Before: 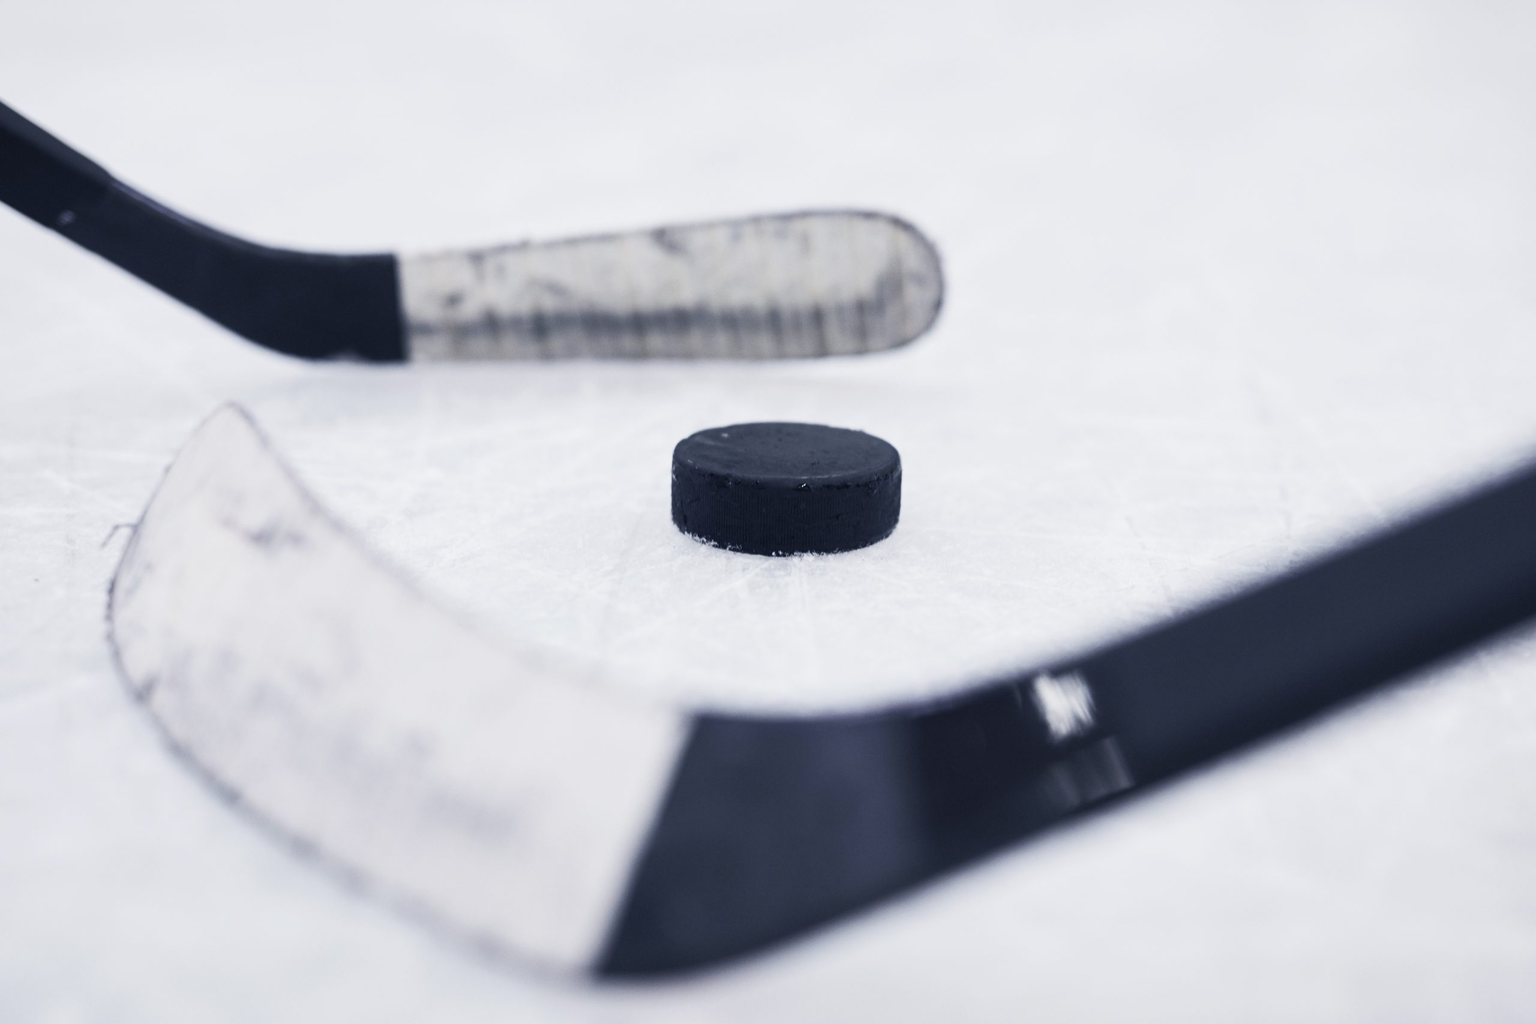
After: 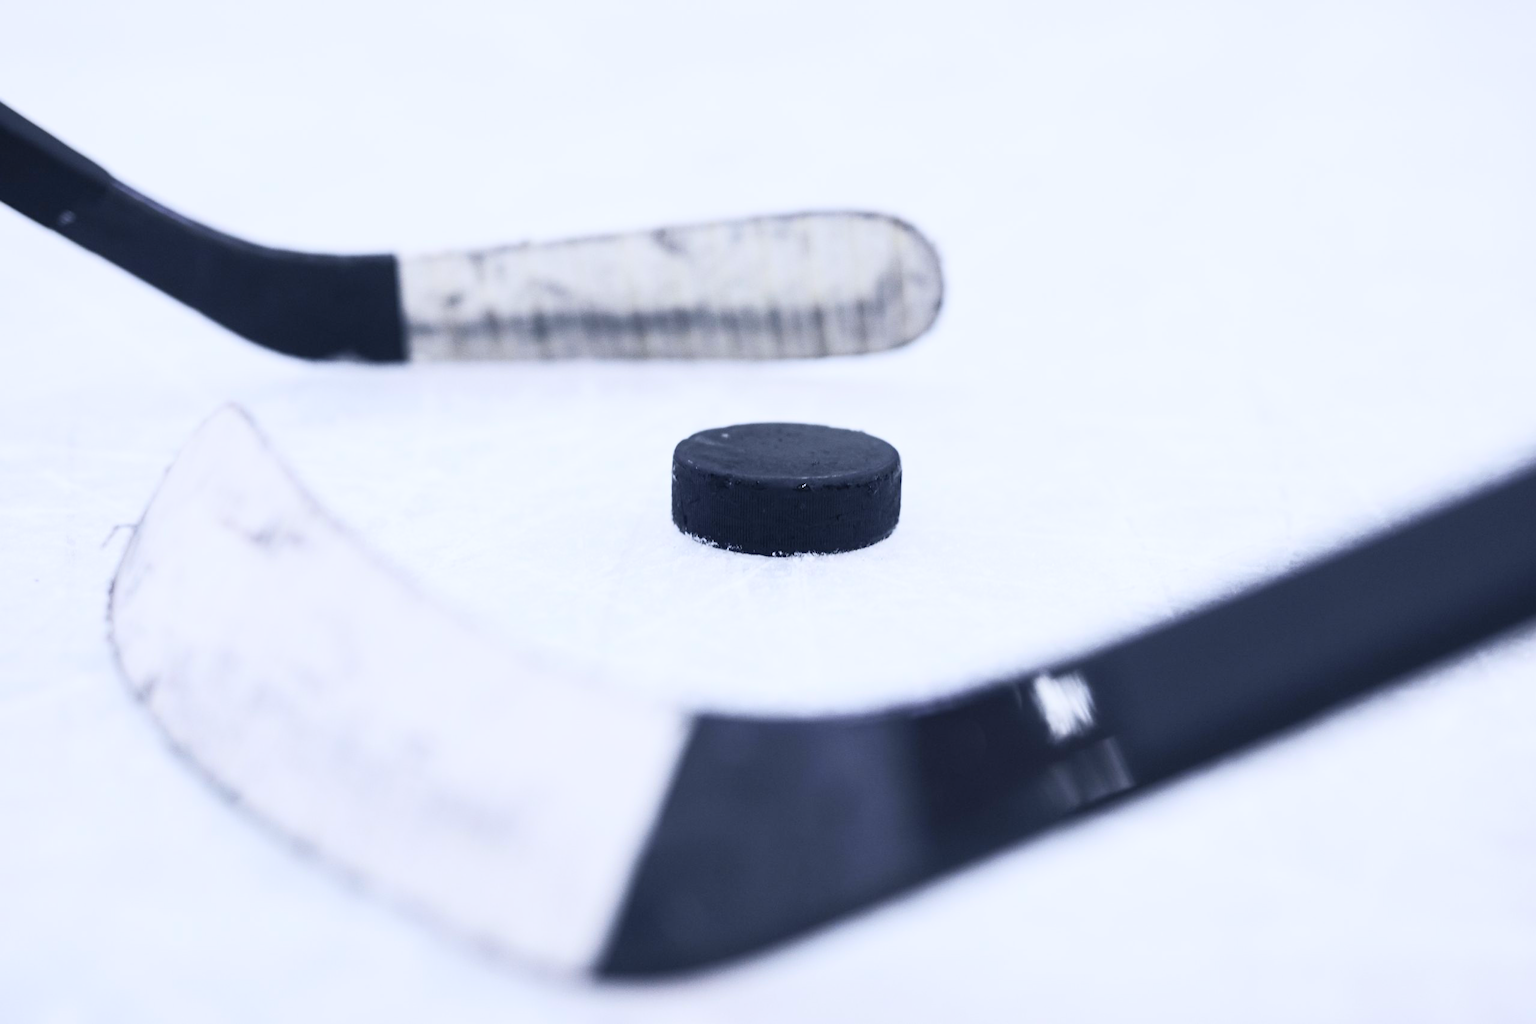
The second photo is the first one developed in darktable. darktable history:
white balance: red 0.983, blue 1.036
contrast brightness saturation: contrast 0.2, brightness 0.16, saturation 0.22
